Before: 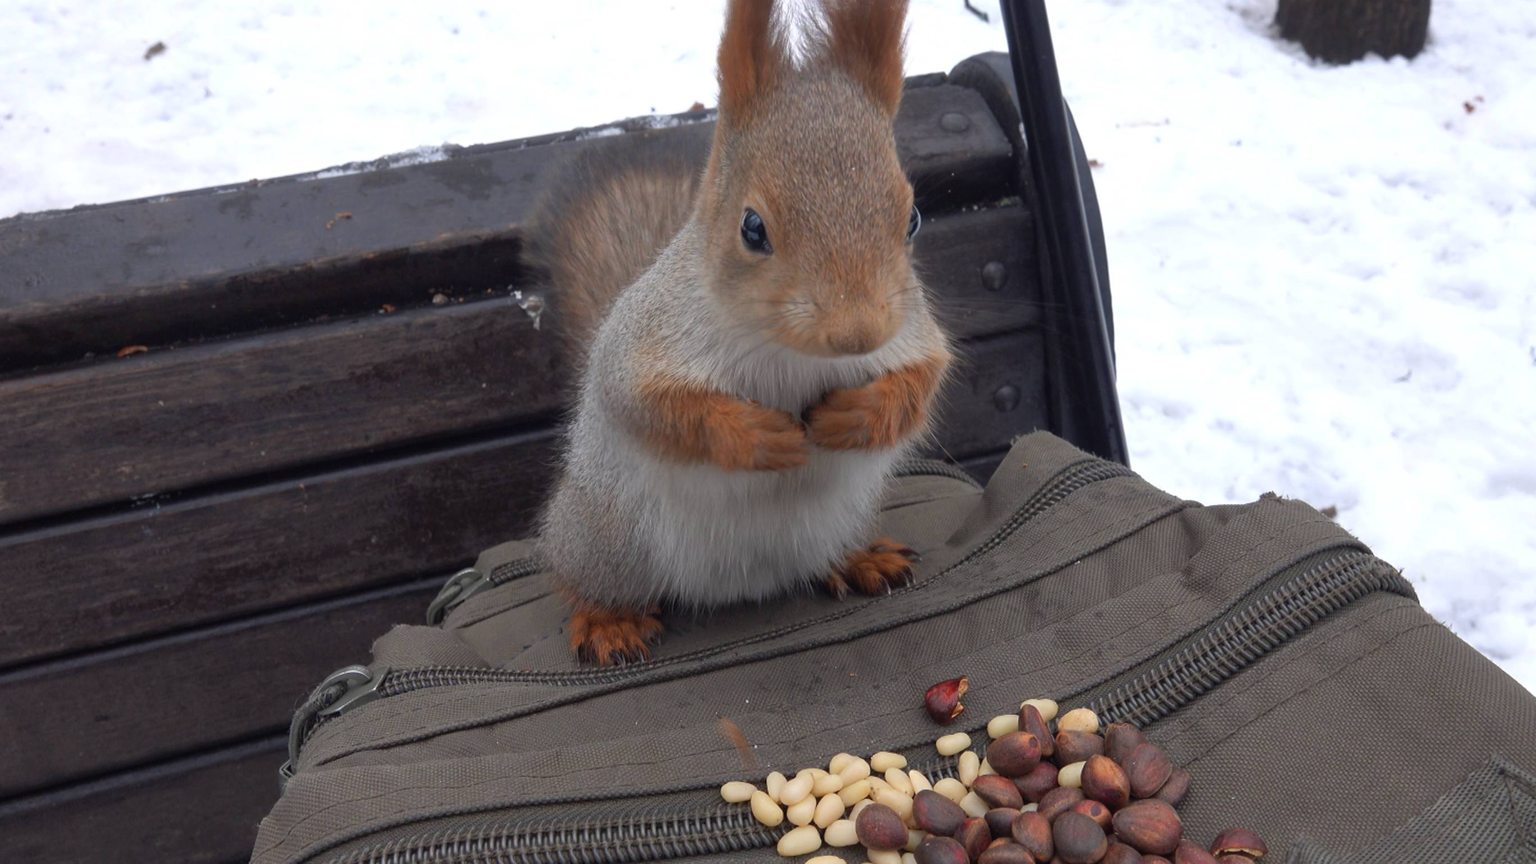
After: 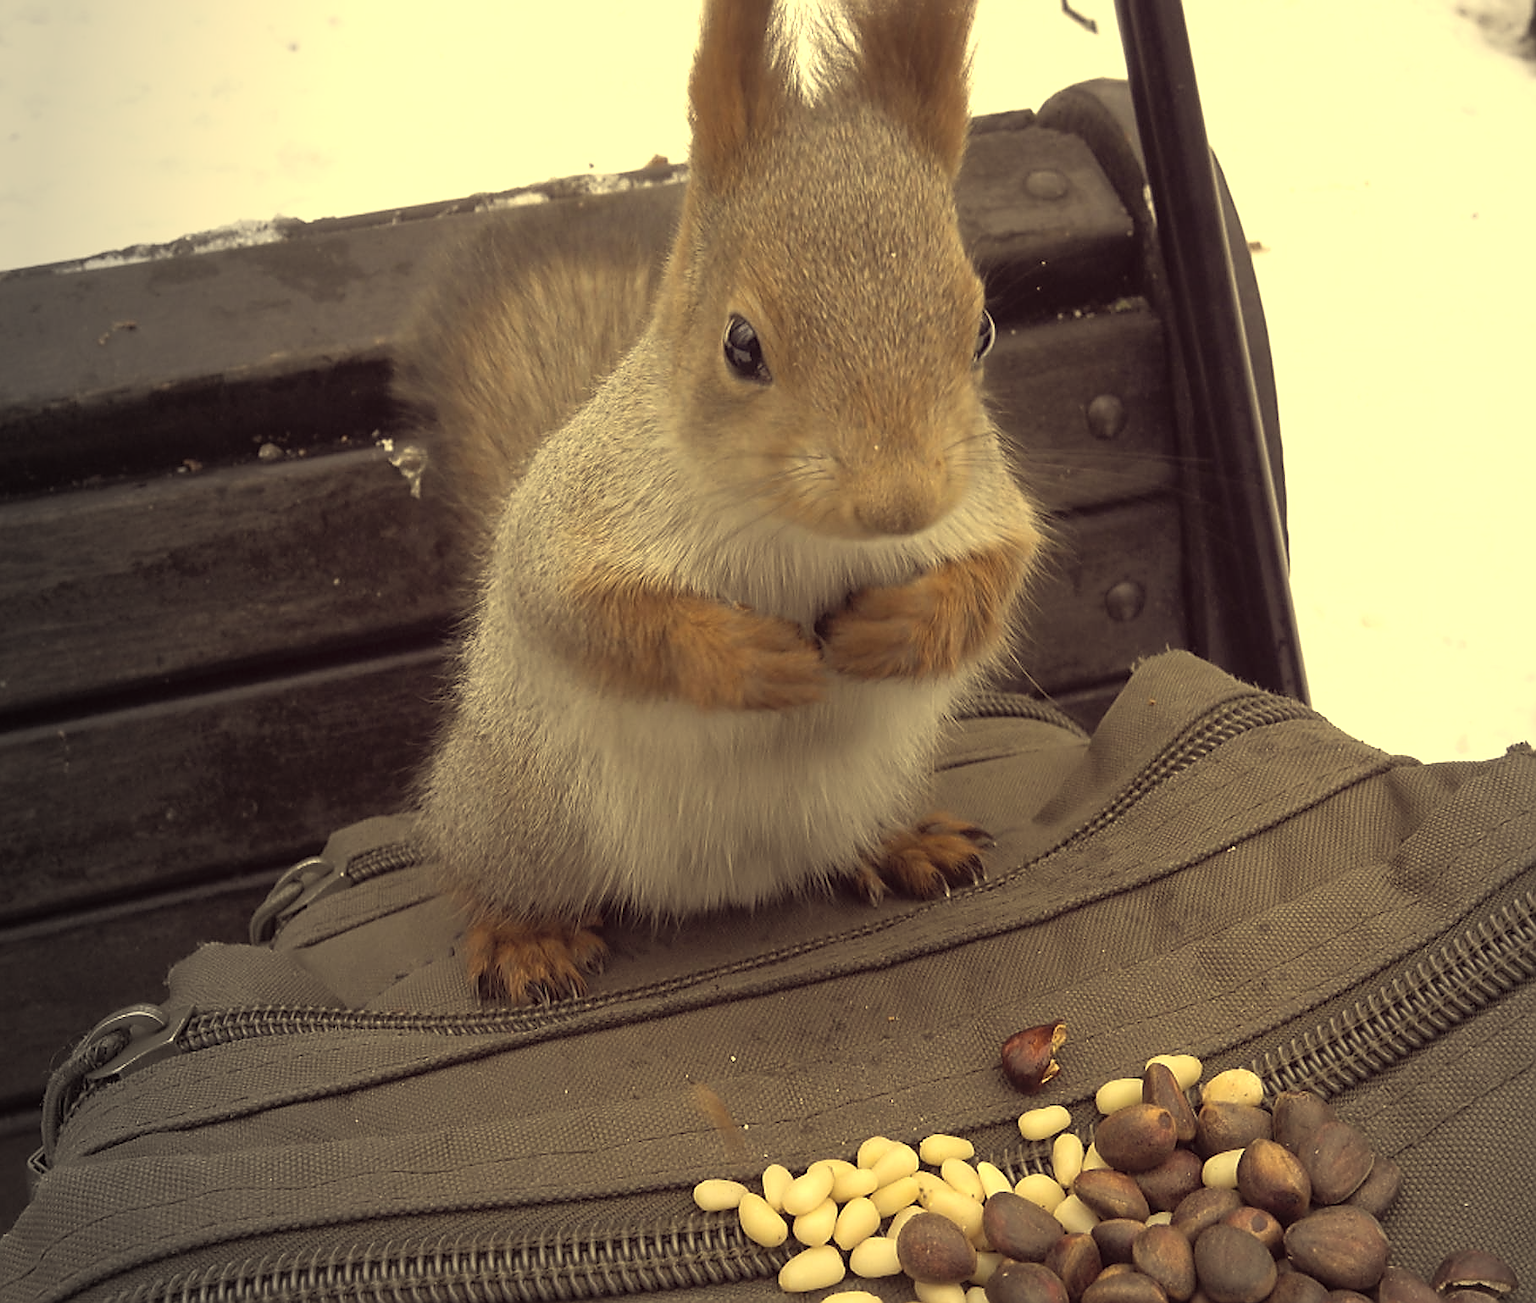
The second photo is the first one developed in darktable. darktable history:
exposure: compensate highlight preservation false
color correction: highlights a* -0.451, highlights b* 39.58, shadows a* 9.84, shadows b* -0.16
crop: left 17.007%, right 16.668%
contrast brightness saturation: brightness 0.181, saturation -0.499
sharpen: radius 1.389, amount 1.246, threshold 0.816
vignetting: fall-off start 96.2%, fall-off radius 100.27%, center (0.219, -0.24), width/height ratio 0.609
color balance rgb: highlights gain › chroma 2.973%, highlights gain › hue 72.09°, perceptual saturation grading › global saturation 19.3%, perceptual brilliance grading › highlights 14.567%, perceptual brilliance grading › mid-tones -5.209%, perceptual brilliance grading › shadows -26.01%
